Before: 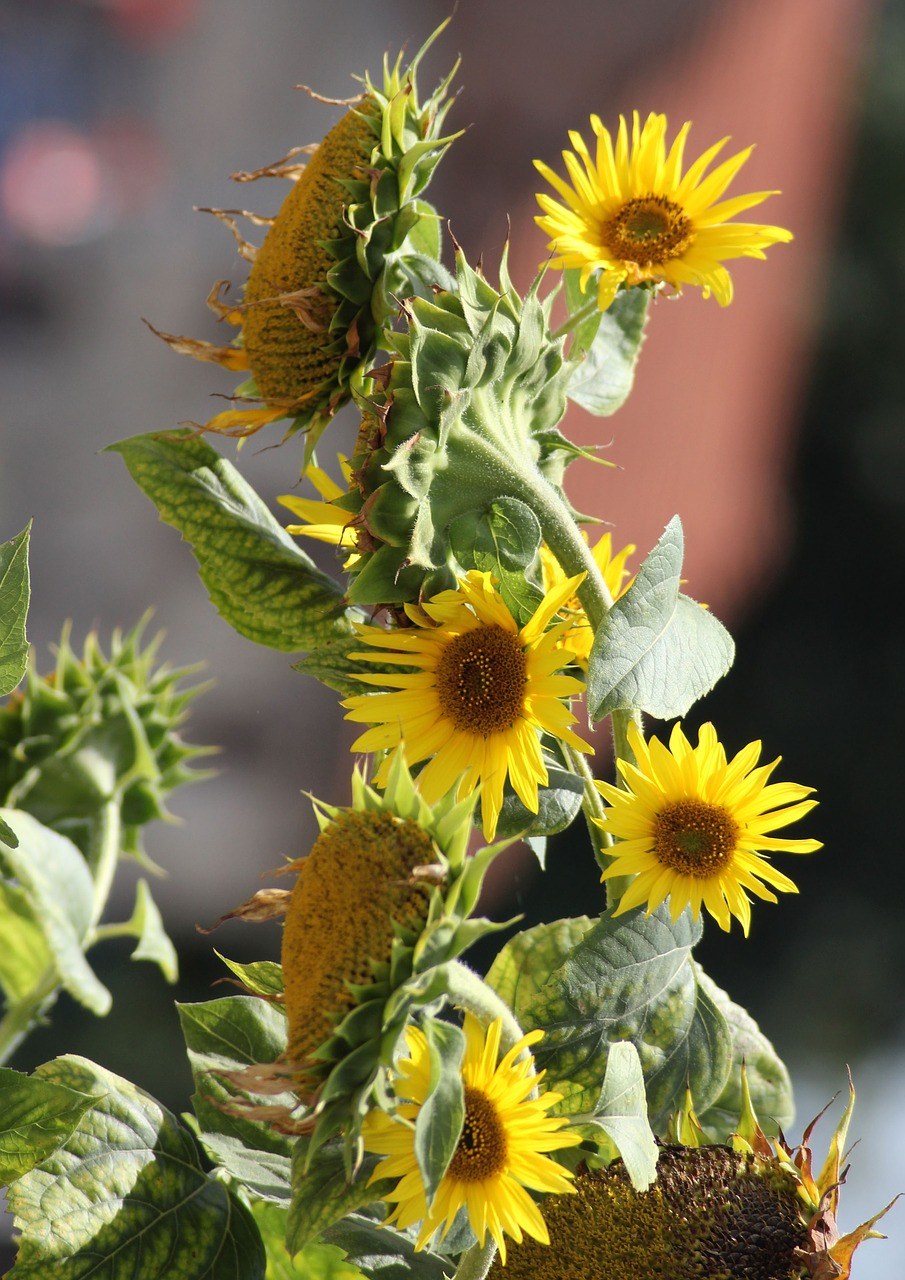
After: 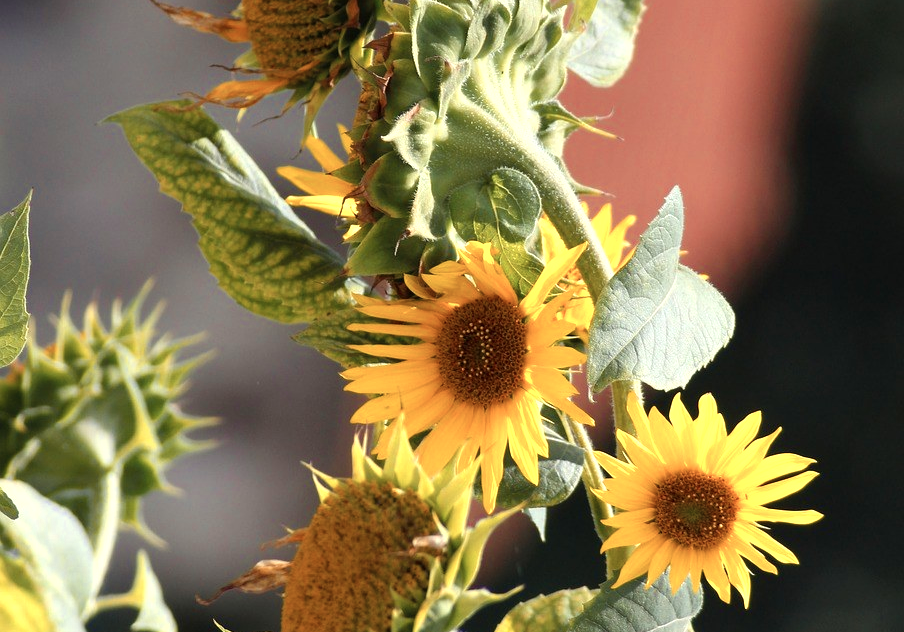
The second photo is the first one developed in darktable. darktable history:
contrast brightness saturation: contrast 0.037, saturation 0.074
color balance rgb: perceptual saturation grading › global saturation 15.165%, global vibrance 20%
crop and rotate: top 25.717%, bottom 24.904%
color zones: curves: ch0 [(0, 0.473) (0.001, 0.473) (0.226, 0.548) (0.4, 0.589) (0.525, 0.54) (0.728, 0.403) (0.999, 0.473) (1, 0.473)]; ch1 [(0, 0.619) (0.001, 0.619) (0.234, 0.388) (0.4, 0.372) (0.528, 0.422) (0.732, 0.53) (0.999, 0.619) (1, 0.619)]; ch2 [(0, 0.547) (0.001, 0.547) (0.226, 0.45) (0.4, 0.525) (0.525, 0.585) (0.8, 0.511) (0.999, 0.547) (1, 0.547)]
